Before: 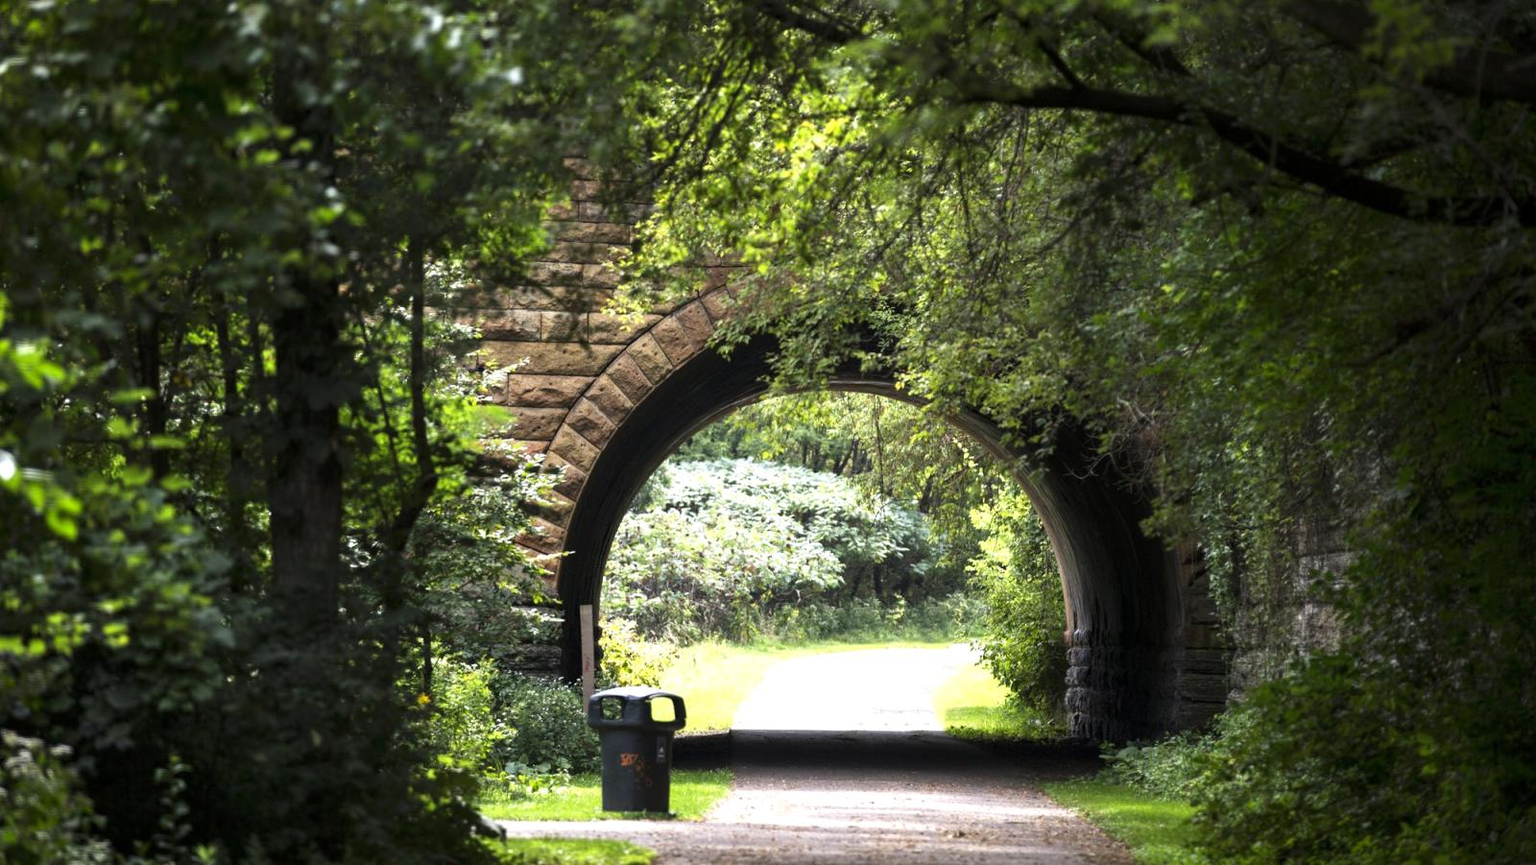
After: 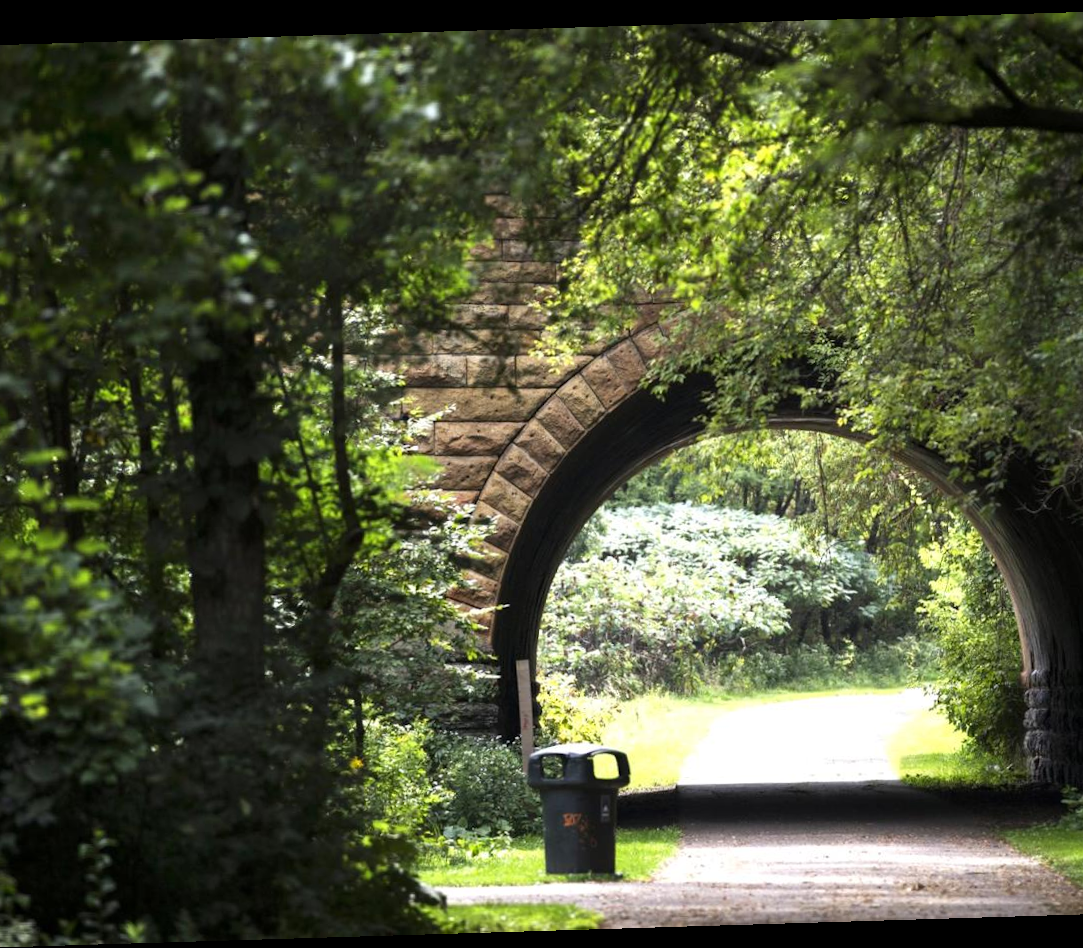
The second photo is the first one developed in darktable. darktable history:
crop and rotate: left 6.617%, right 26.717%
rotate and perspective: rotation -1.75°, automatic cropping off
